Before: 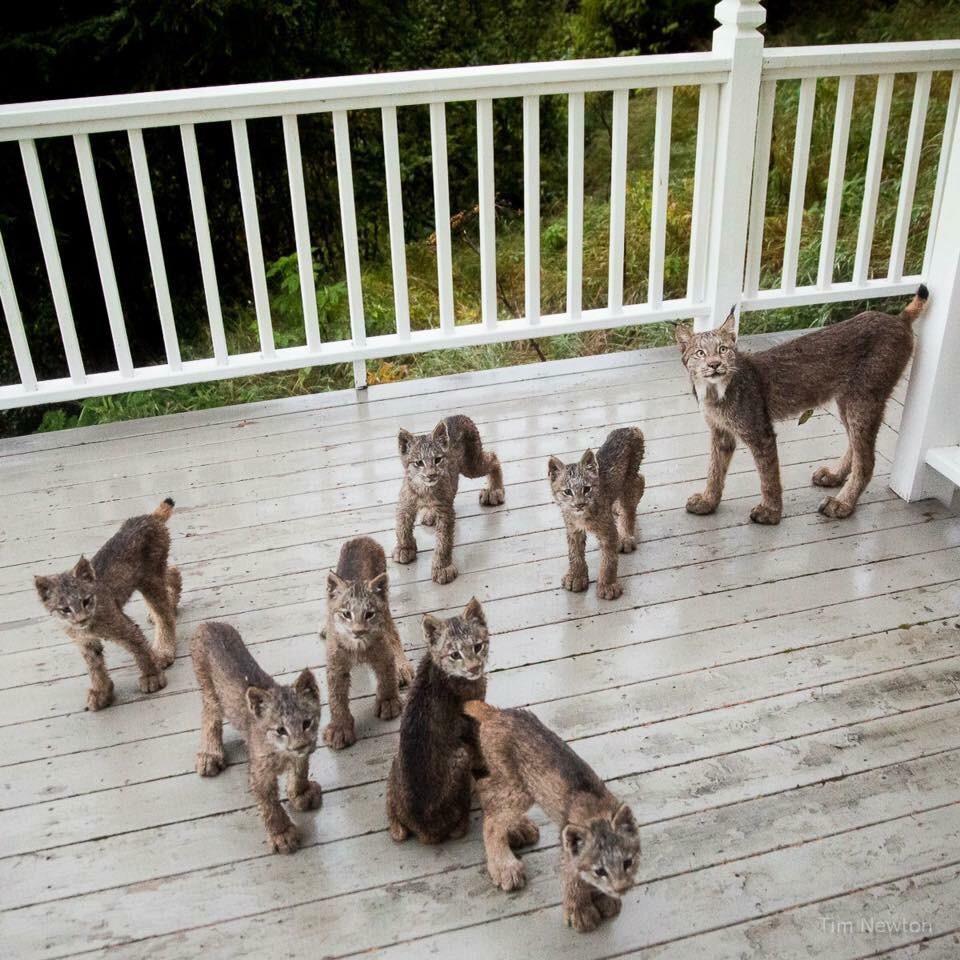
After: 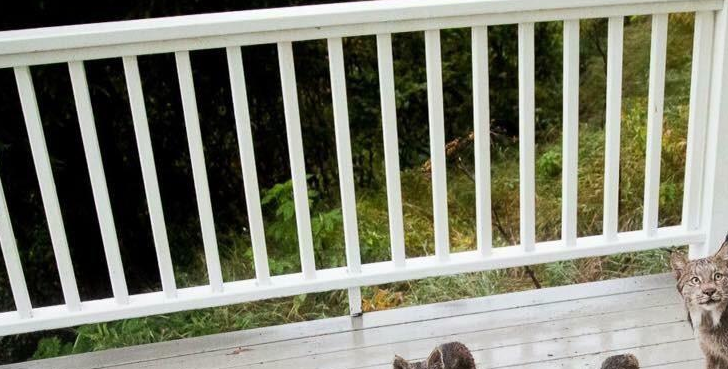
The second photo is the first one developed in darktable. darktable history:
crop: left 0.551%, top 7.633%, right 23.583%, bottom 53.886%
